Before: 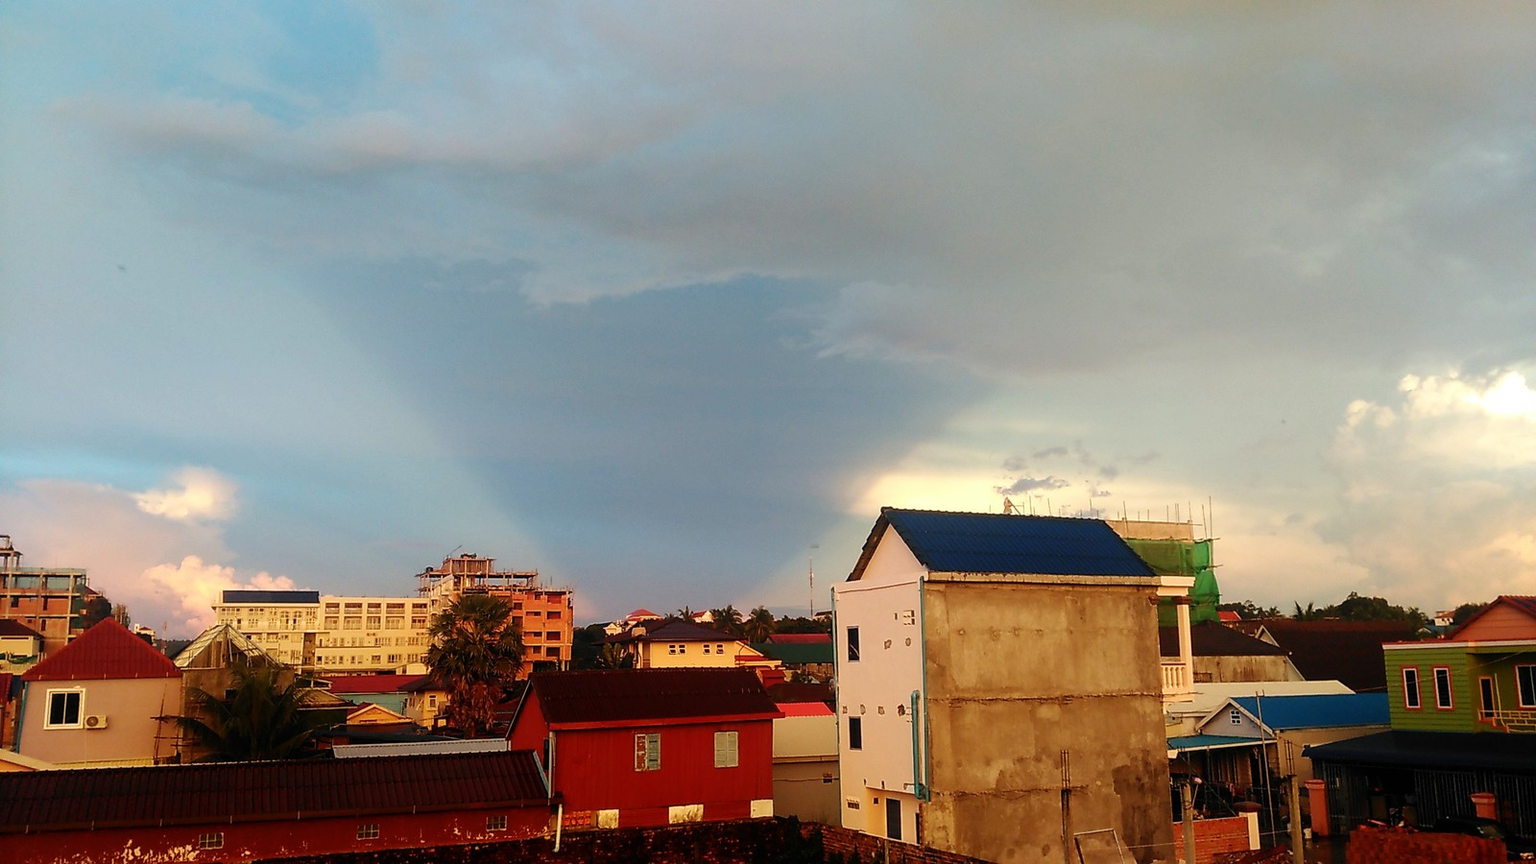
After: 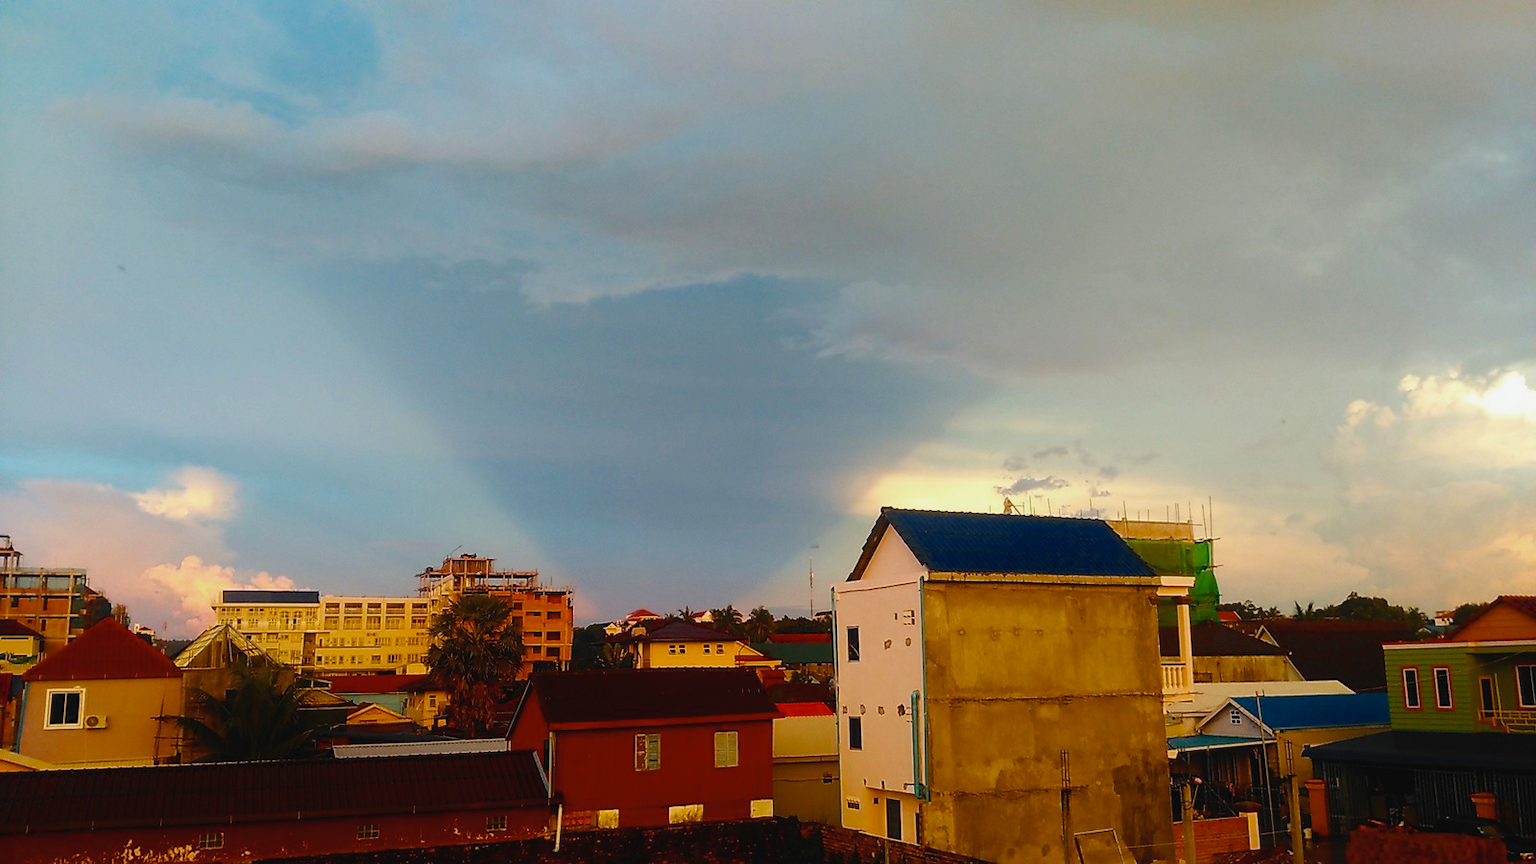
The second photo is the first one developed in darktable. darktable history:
color balance rgb: shadows lift › chroma 0.755%, shadows lift › hue 113.01°, perceptual saturation grading › global saturation 19.773%, global vibrance 16.812%, saturation formula JzAzBz (2021)
contrast brightness saturation: contrast -0.068, brightness -0.032, saturation -0.109
